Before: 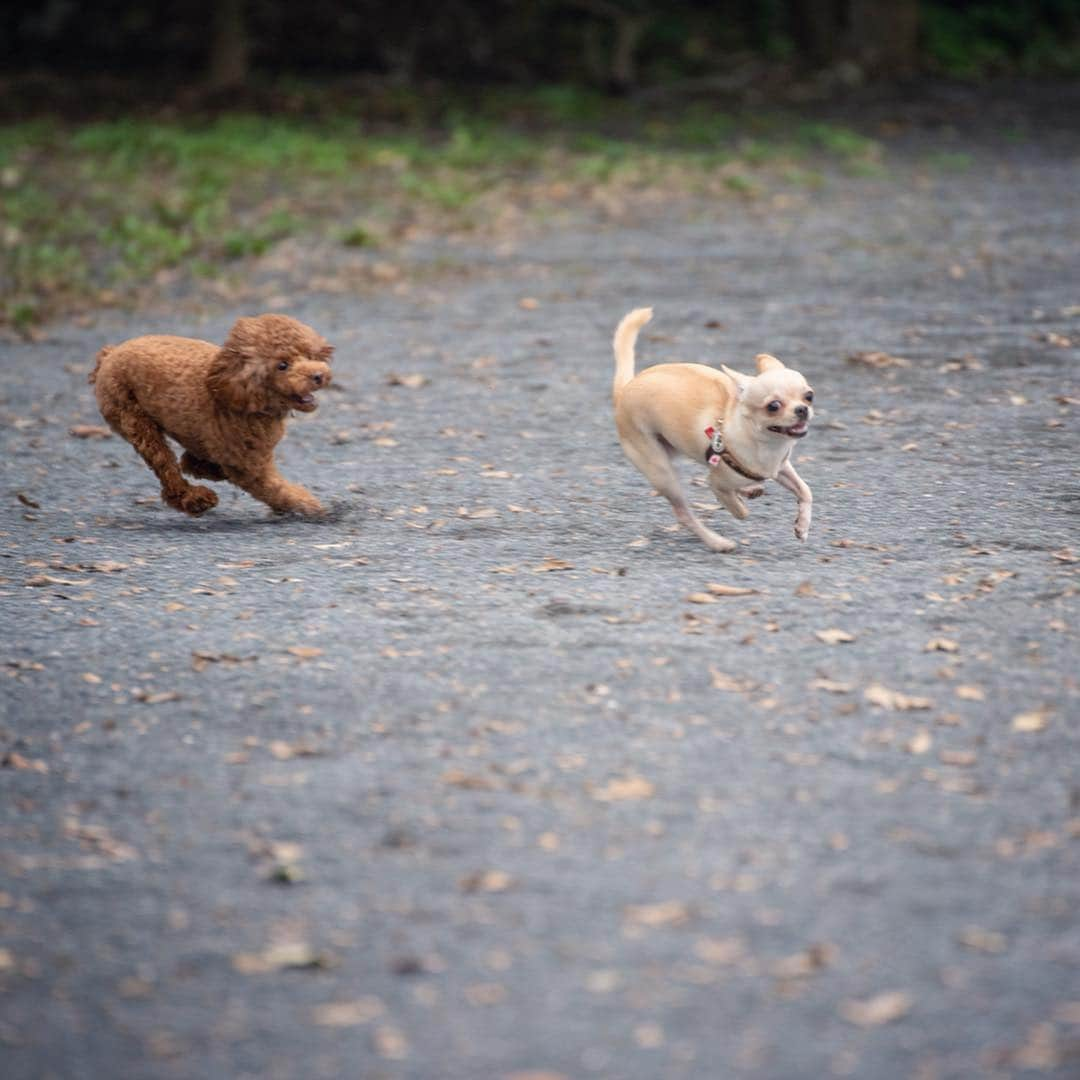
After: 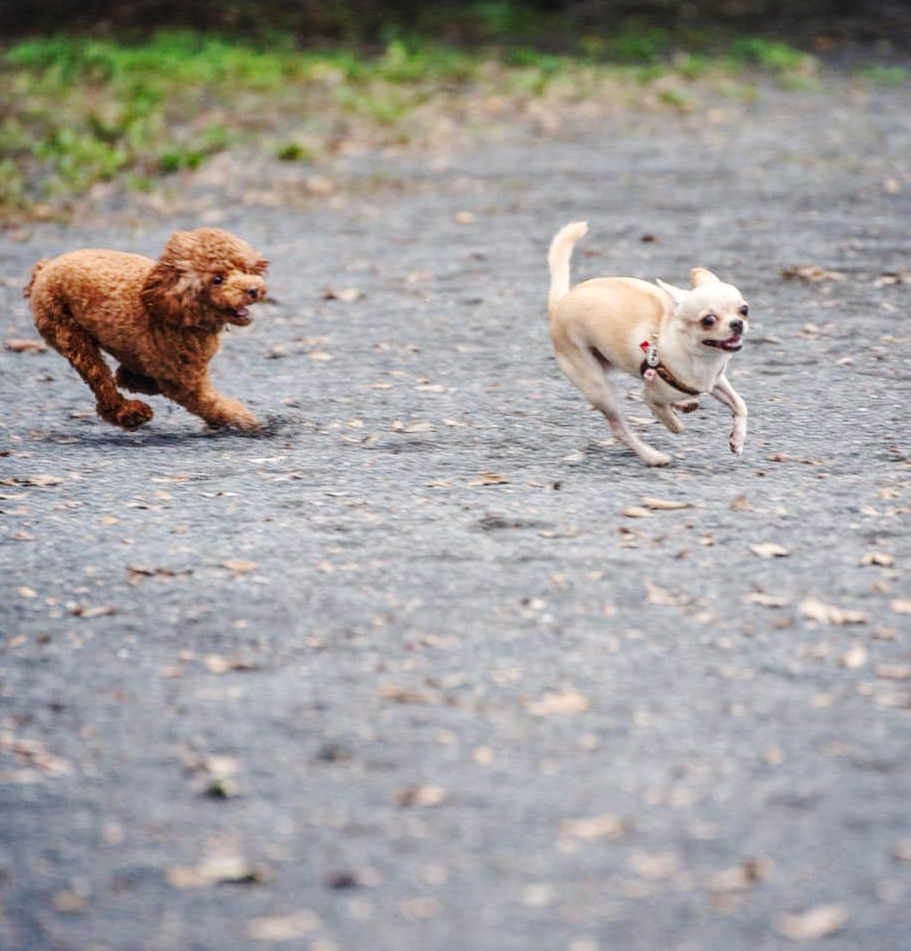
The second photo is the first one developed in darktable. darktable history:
crop: left 6.036%, top 7.969%, right 9.545%, bottom 3.968%
tone curve: curves: ch0 [(0, 0.023) (0.103, 0.087) (0.277, 0.28) (0.438, 0.547) (0.546, 0.678) (0.735, 0.843) (0.994, 1)]; ch1 [(0, 0) (0.371, 0.261) (0.465, 0.42) (0.488, 0.477) (0.512, 0.513) (0.542, 0.581) (0.574, 0.647) (0.636, 0.747) (1, 1)]; ch2 [(0, 0) (0.369, 0.388) (0.449, 0.431) (0.478, 0.471) (0.516, 0.517) (0.575, 0.642) (0.649, 0.726) (1, 1)], preserve colors none
local contrast: detail 118%
shadows and highlights: soften with gaussian
